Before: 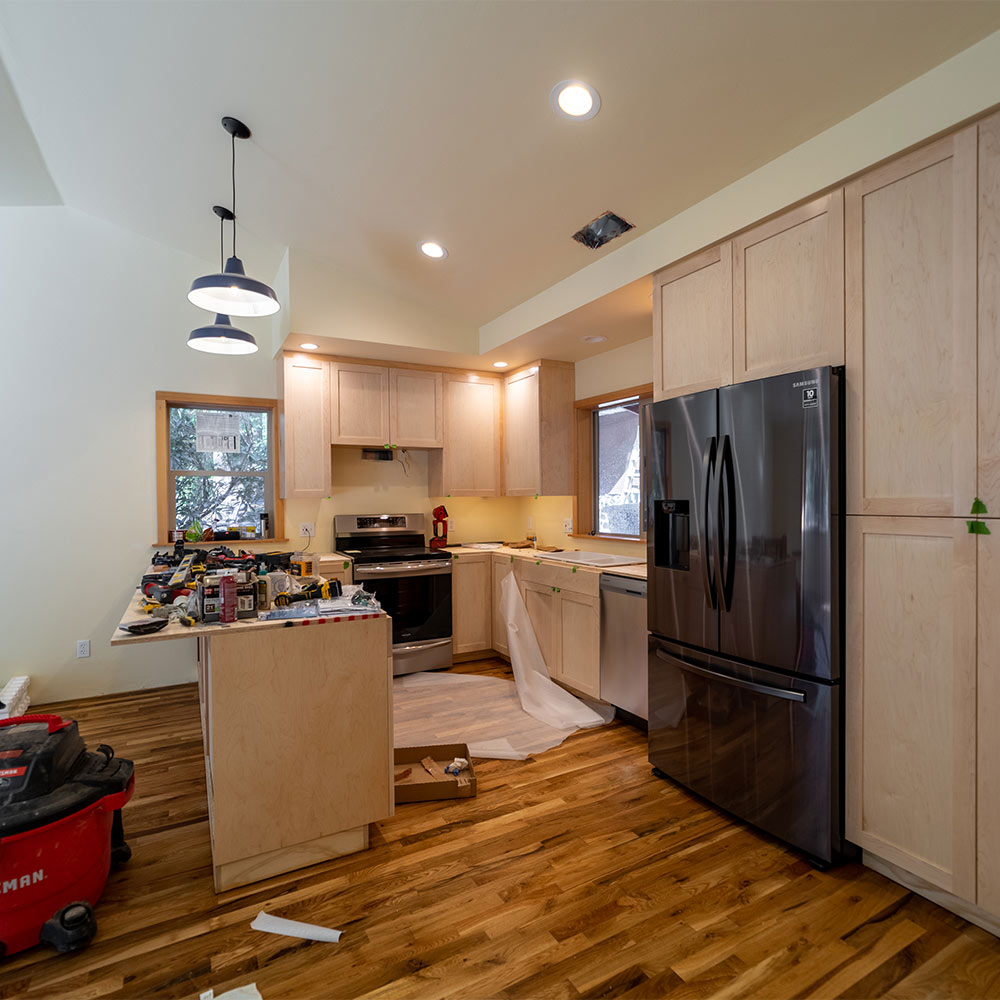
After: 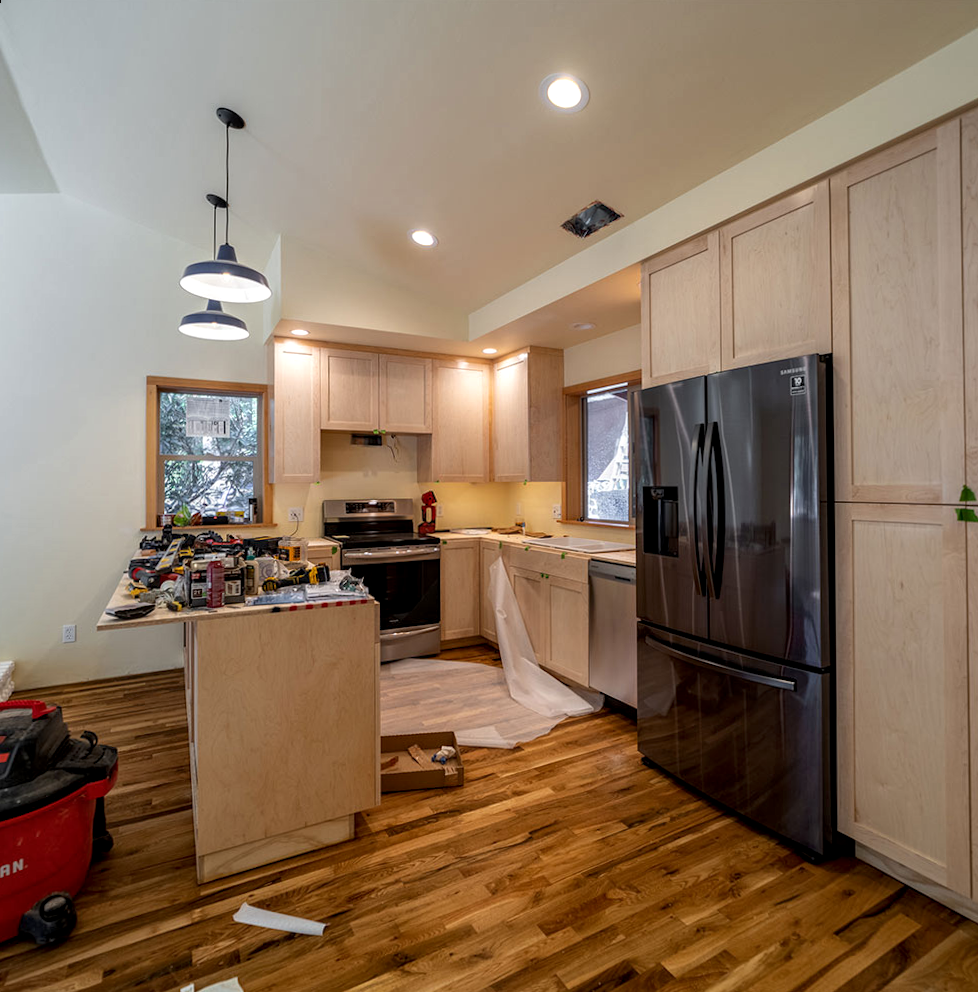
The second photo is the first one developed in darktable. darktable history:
rotate and perspective: rotation 0.226°, lens shift (vertical) -0.042, crop left 0.023, crop right 0.982, crop top 0.006, crop bottom 0.994
local contrast: on, module defaults
